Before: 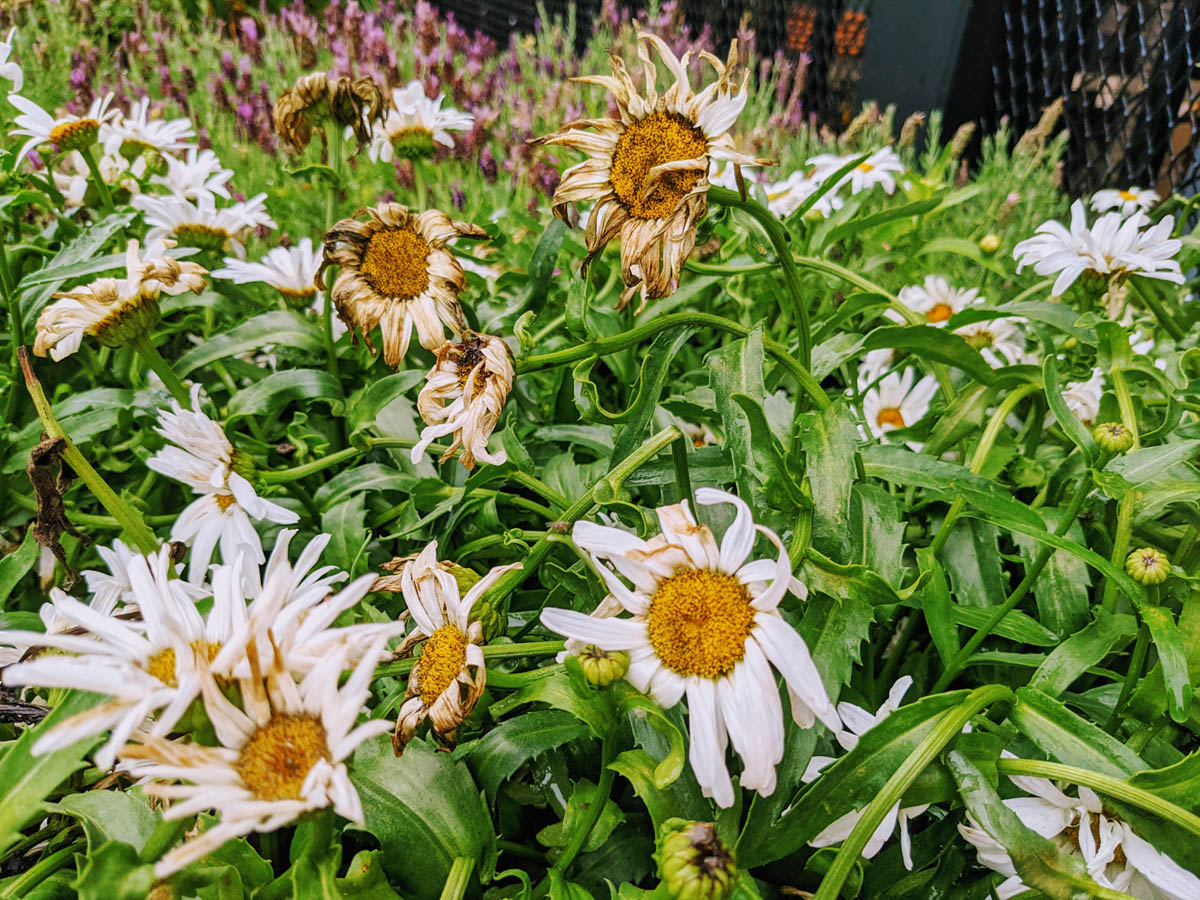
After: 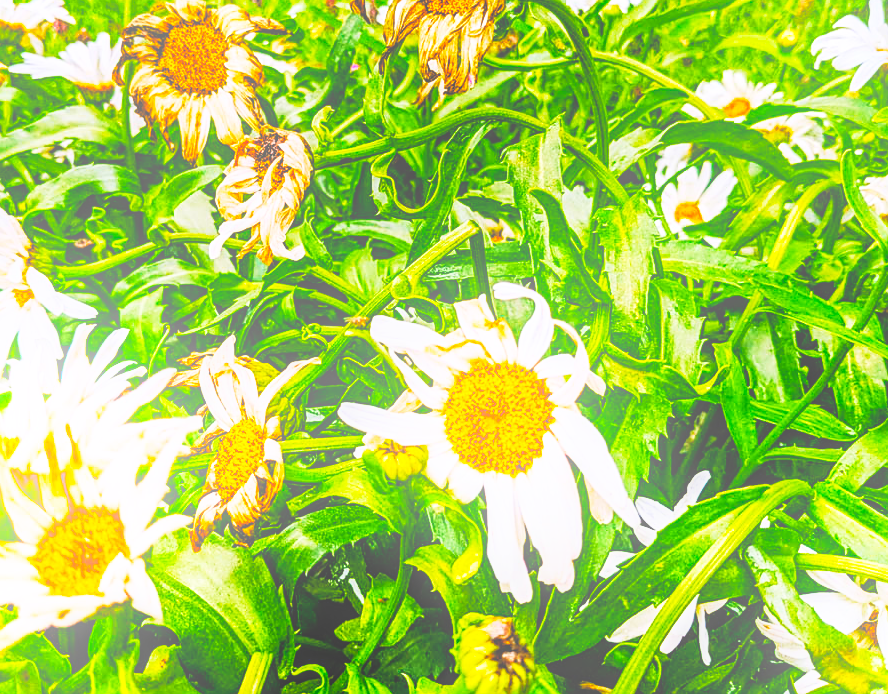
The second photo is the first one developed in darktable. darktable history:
graduated density: rotation -0.352°, offset 57.64
base curve: curves: ch0 [(0, 0) (0.007, 0.004) (0.027, 0.03) (0.046, 0.07) (0.207, 0.54) (0.442, 0.872) (0.673, 0.972) (1, 1)], preserve colors none
bloom: on, module defaults
local contrast: on, module defaults
sharpen: on, module defaults
color balance rgb: linear chroma grading › global chroma 15%, perceptual saturation grading › global saturation 30%
crop: left 16.871%, top 22.857%, right 9.116%
shadows and highlights: shadows 0, highlights 40
